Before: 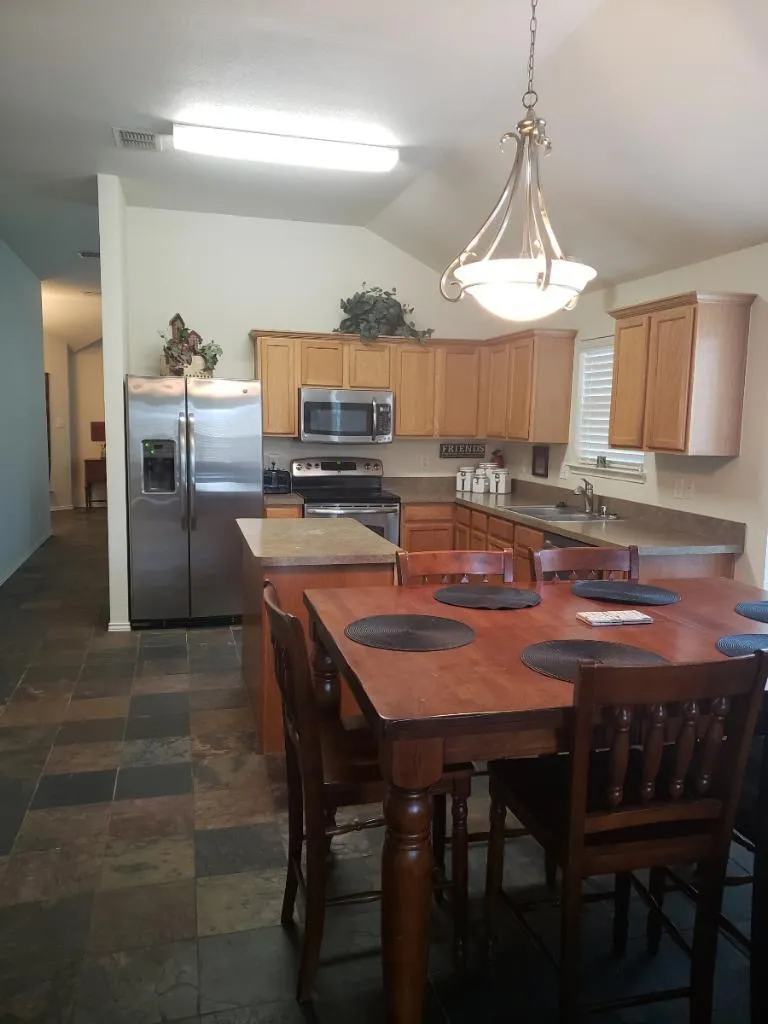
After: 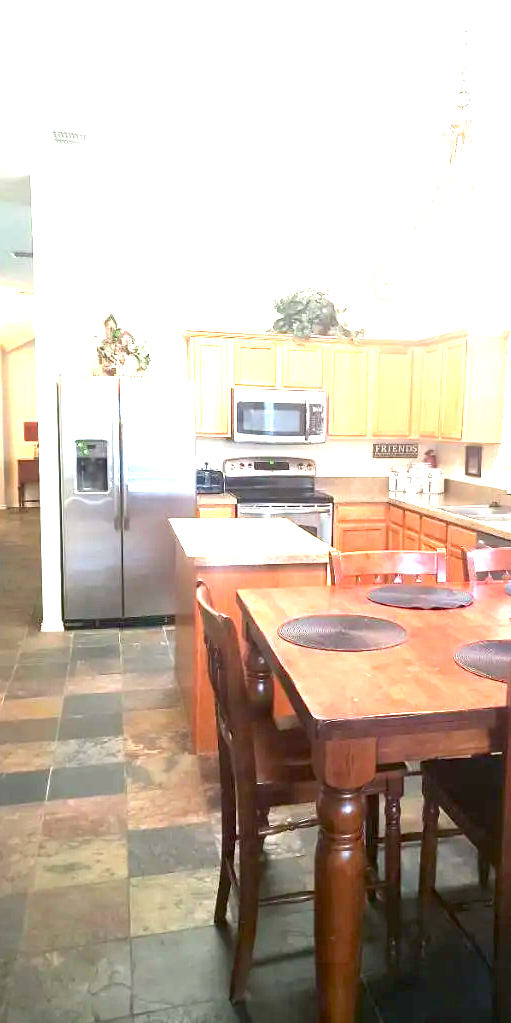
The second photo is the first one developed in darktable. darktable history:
exposure: black level correction 0.001, exposure 2.607 EV, compensate exposure bias true, compensate highlight preservation false
crop and rotate: left 8.786%, right 24.548%
shadows and highlights: shadows -10, white point adjustment 1.5, highlights 10
color correction: saturation 1.11
